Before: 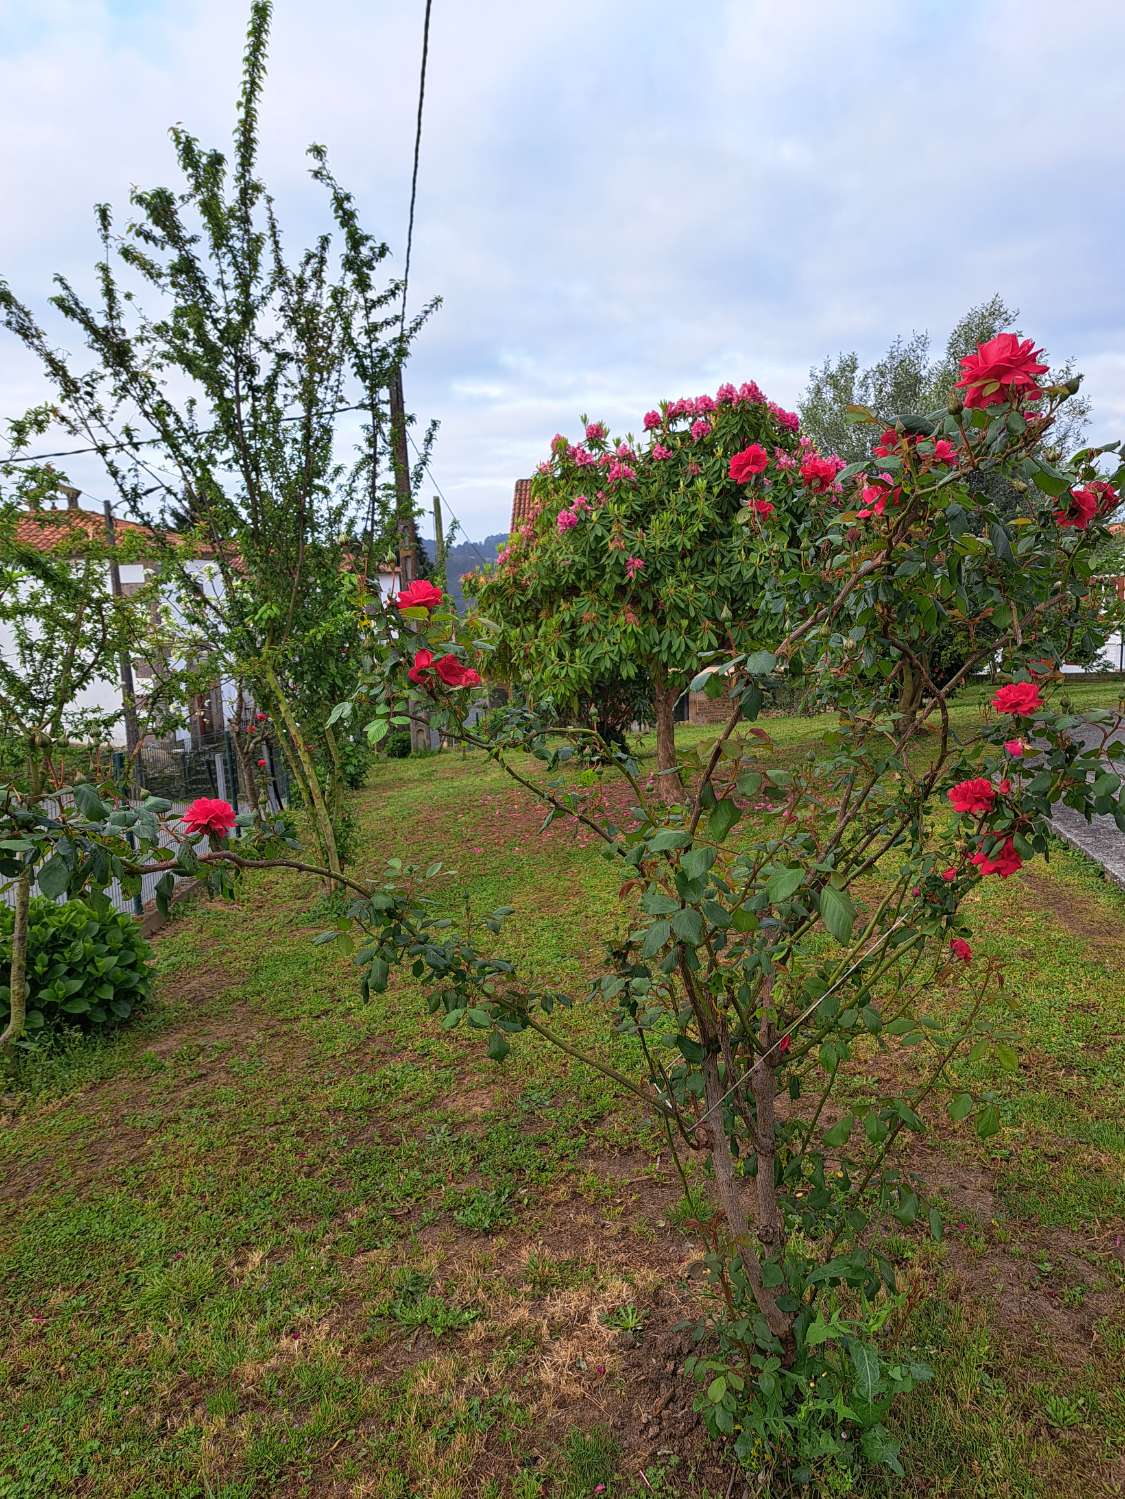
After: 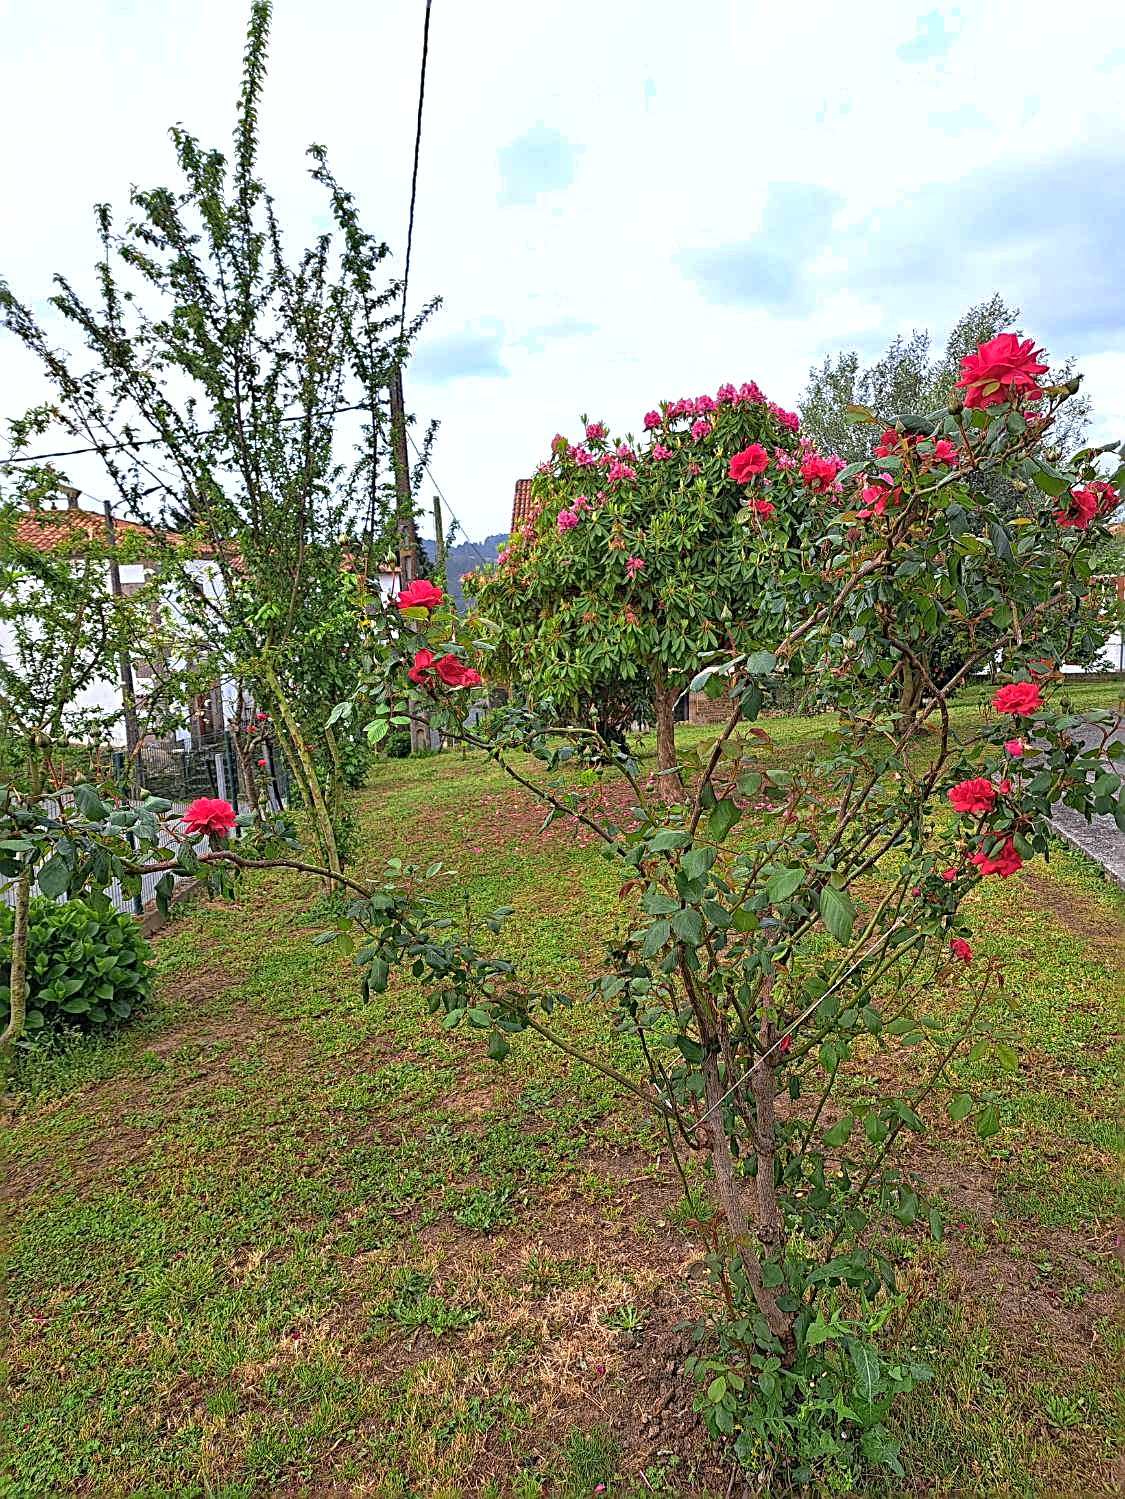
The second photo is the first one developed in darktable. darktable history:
exposure: black level correction 0, exposure 0.5 EV, compensate exposure bias true, compensate highlight preservation false
sharpen: radius 3.025, amount 0.757
shadows and highlights: on, module defaults
